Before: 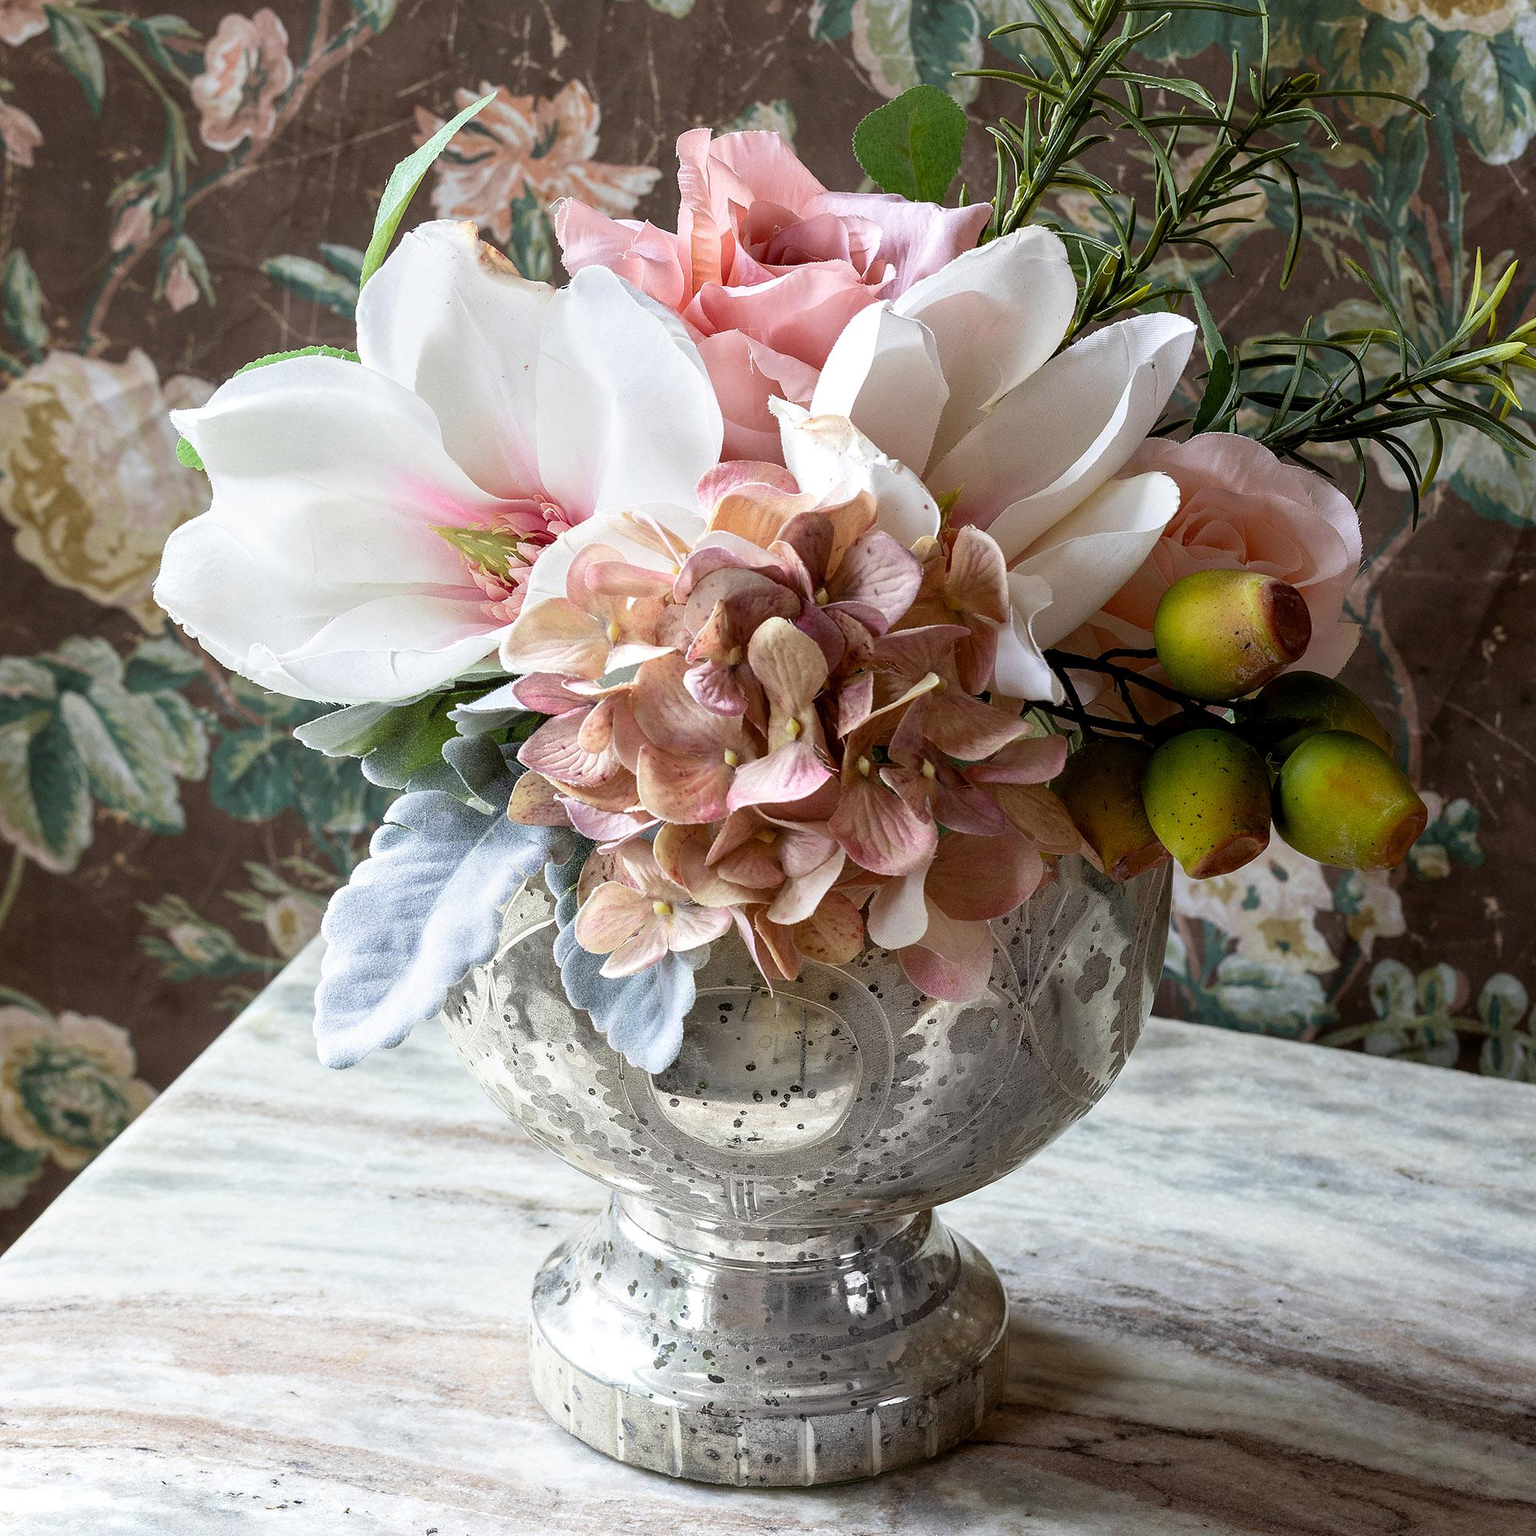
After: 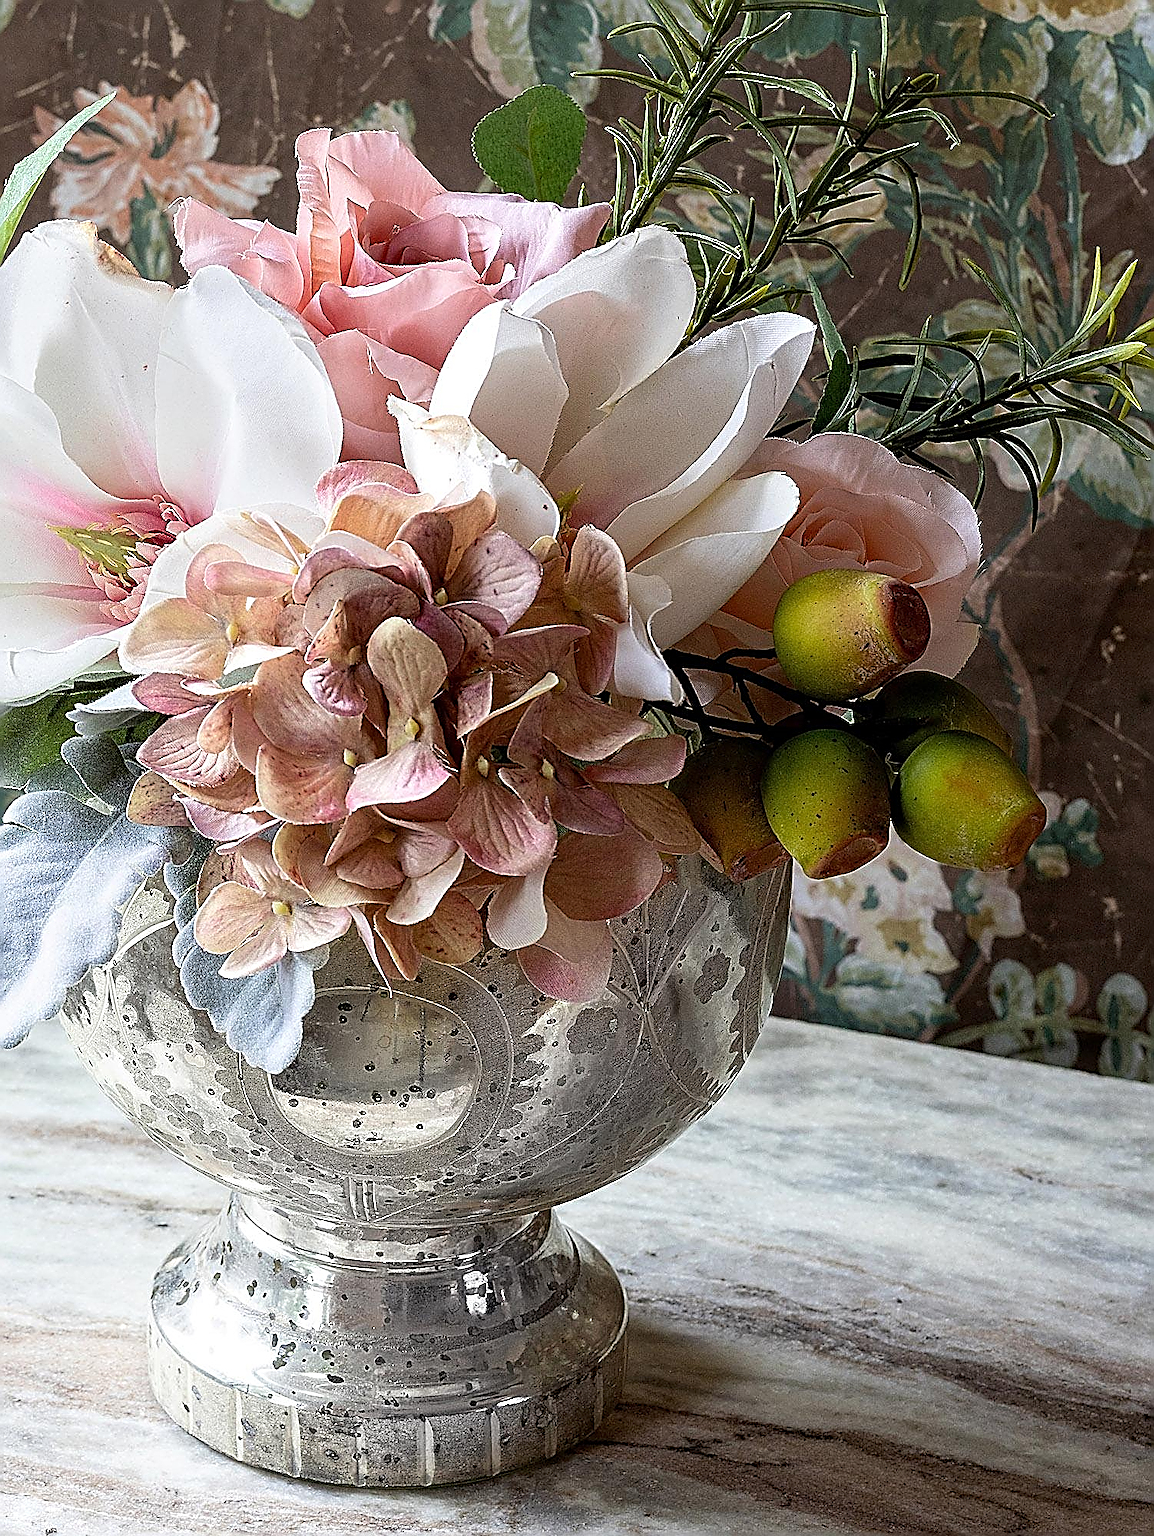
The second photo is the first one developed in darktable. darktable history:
sharpen: amount 1.987
crop and rotate: left 24.835%
